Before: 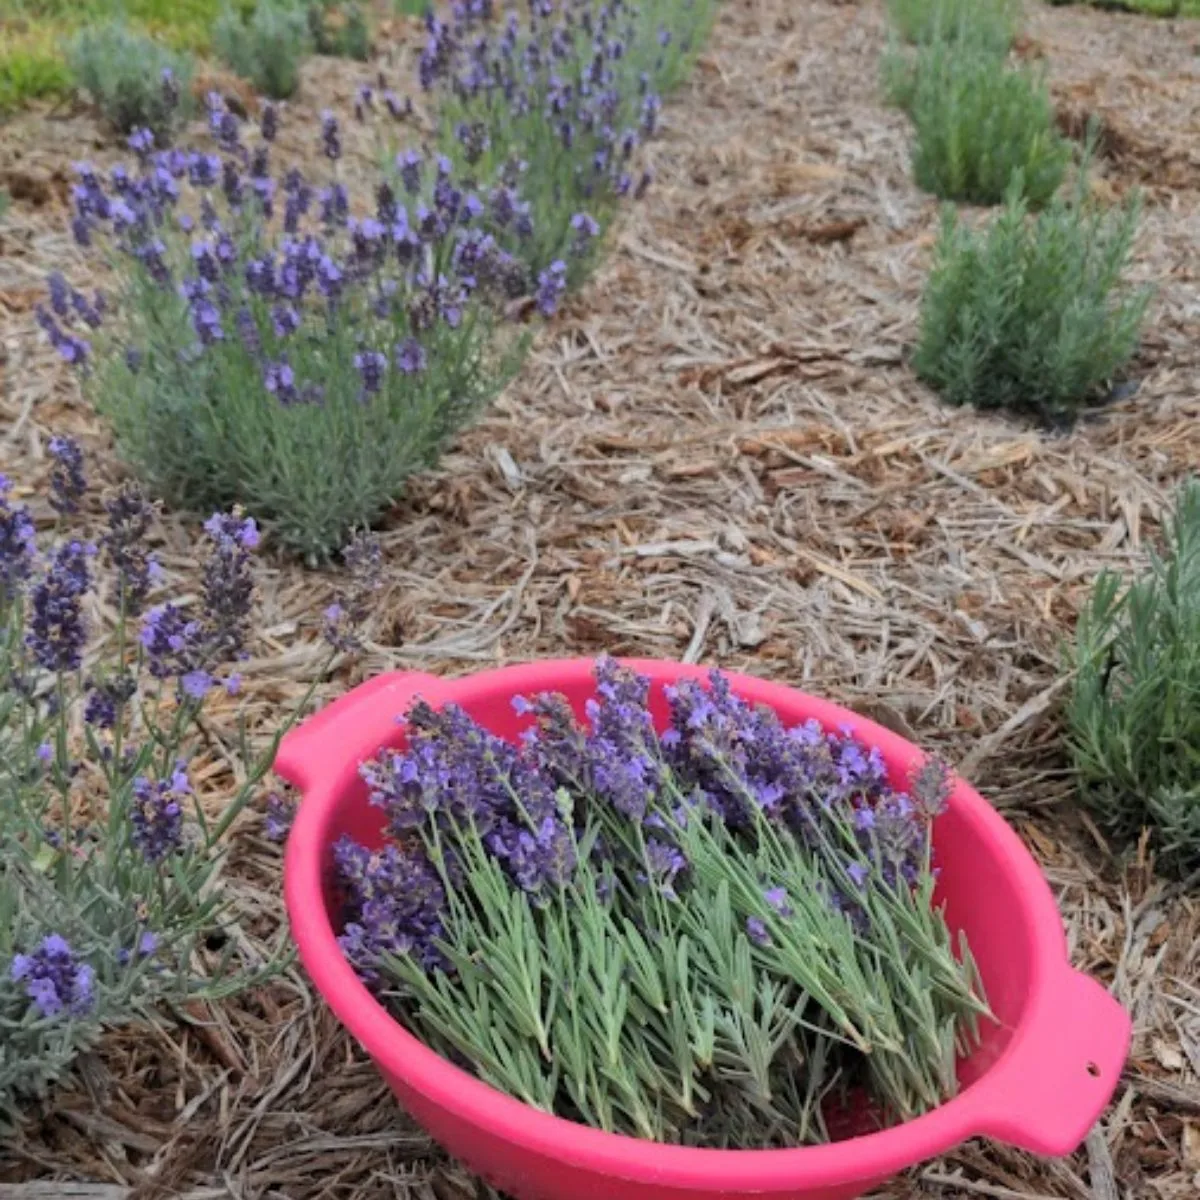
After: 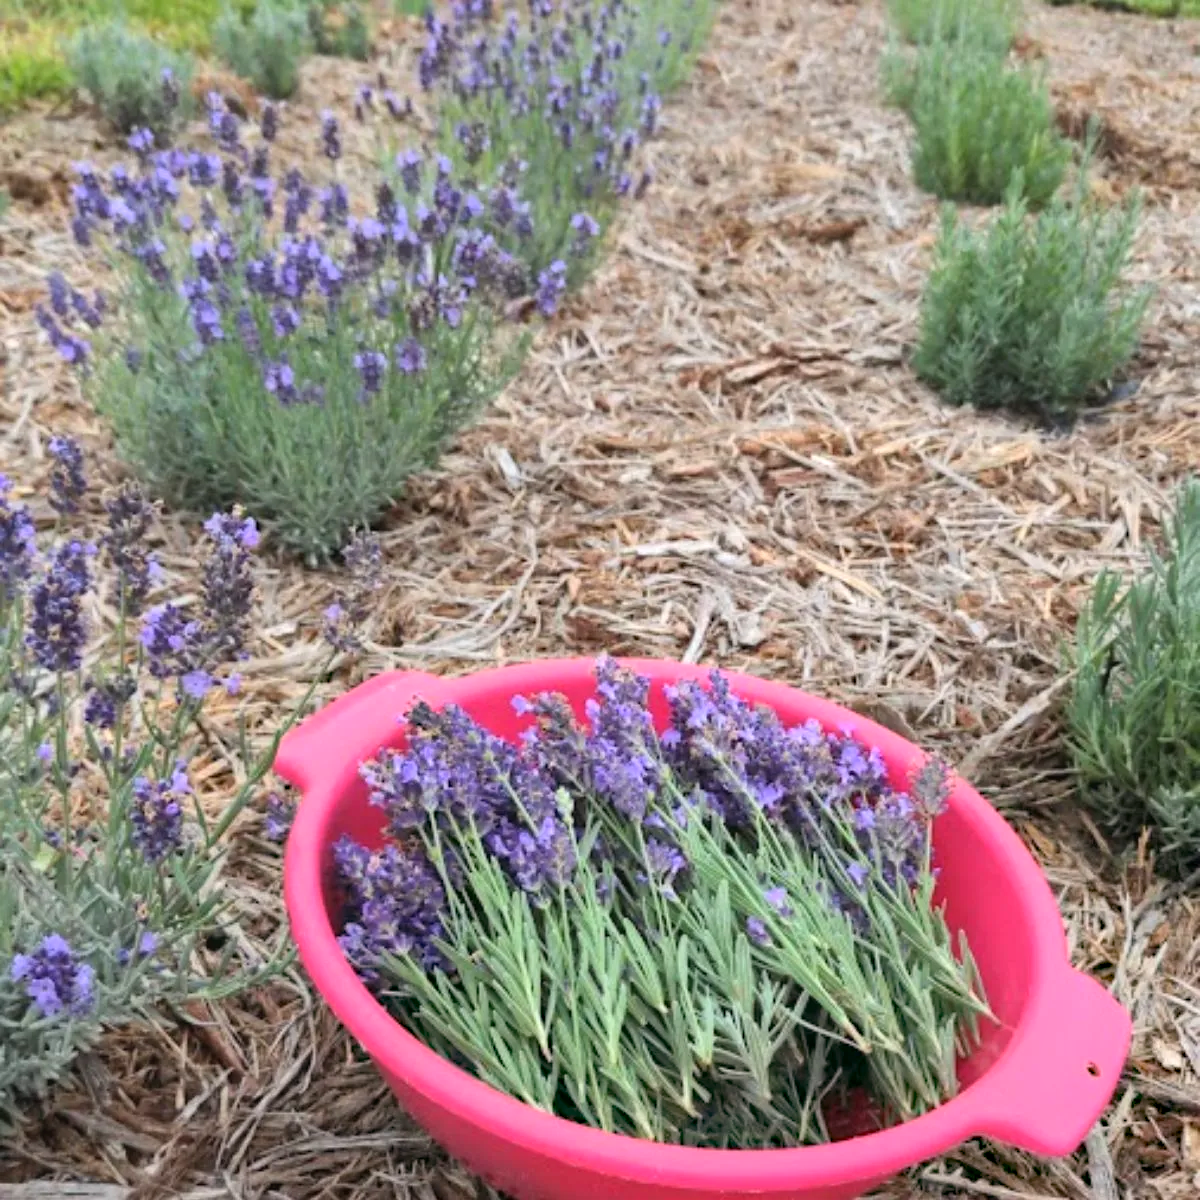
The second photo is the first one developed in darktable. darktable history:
base curve: curves: ch0 [(0, 0) (0.297, 0.298) (1, 1)], fusion 1, preserve colors none
